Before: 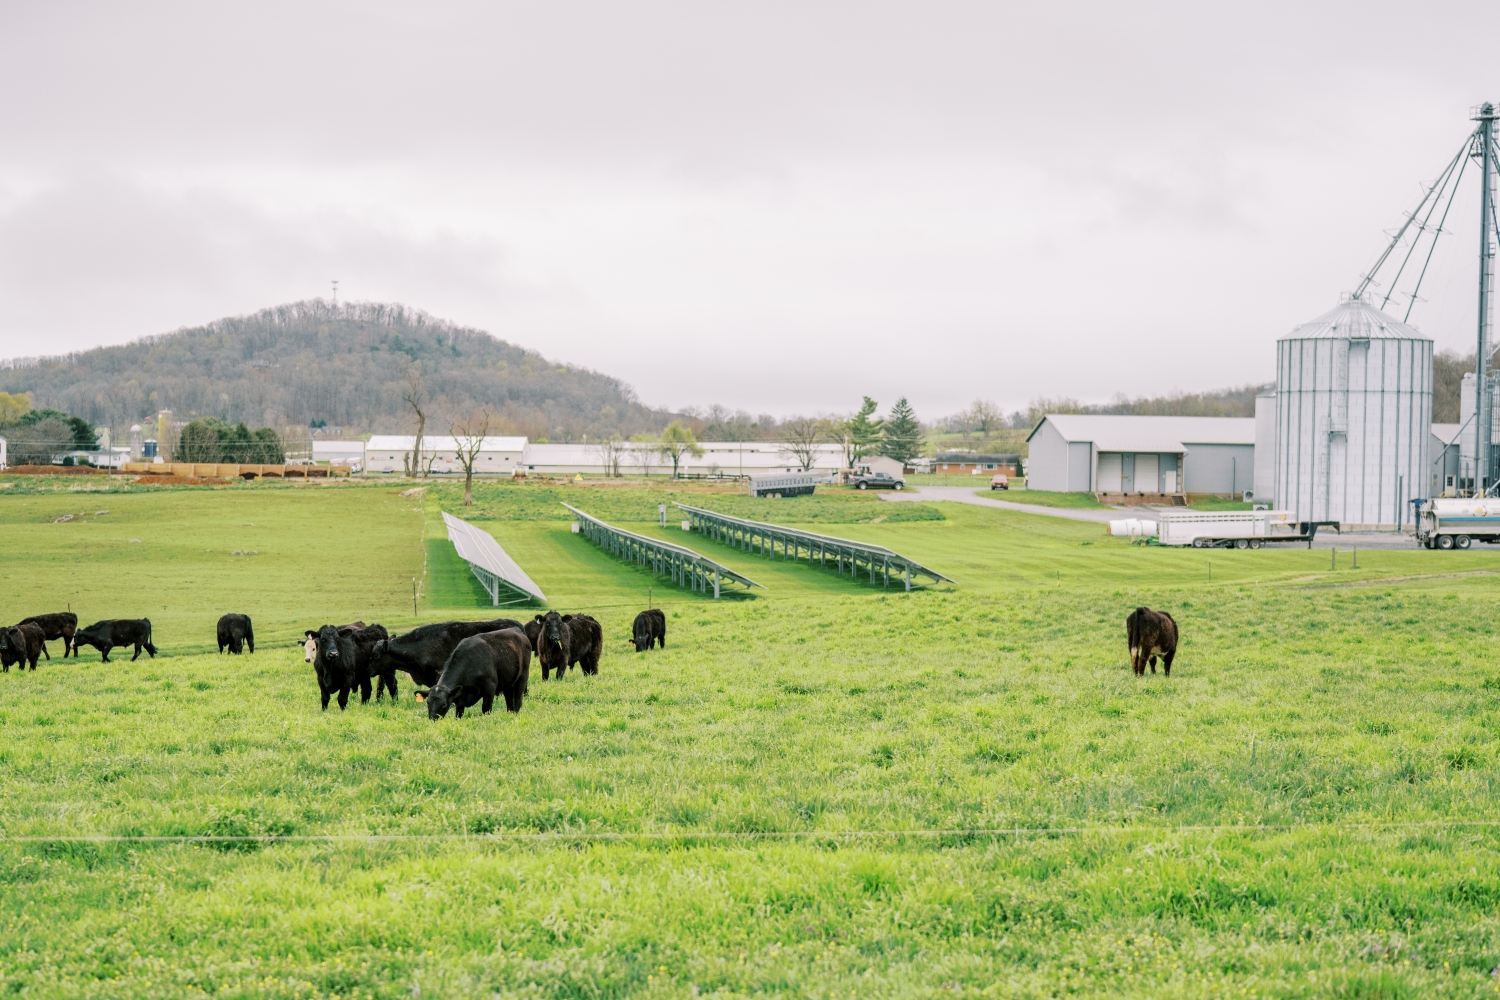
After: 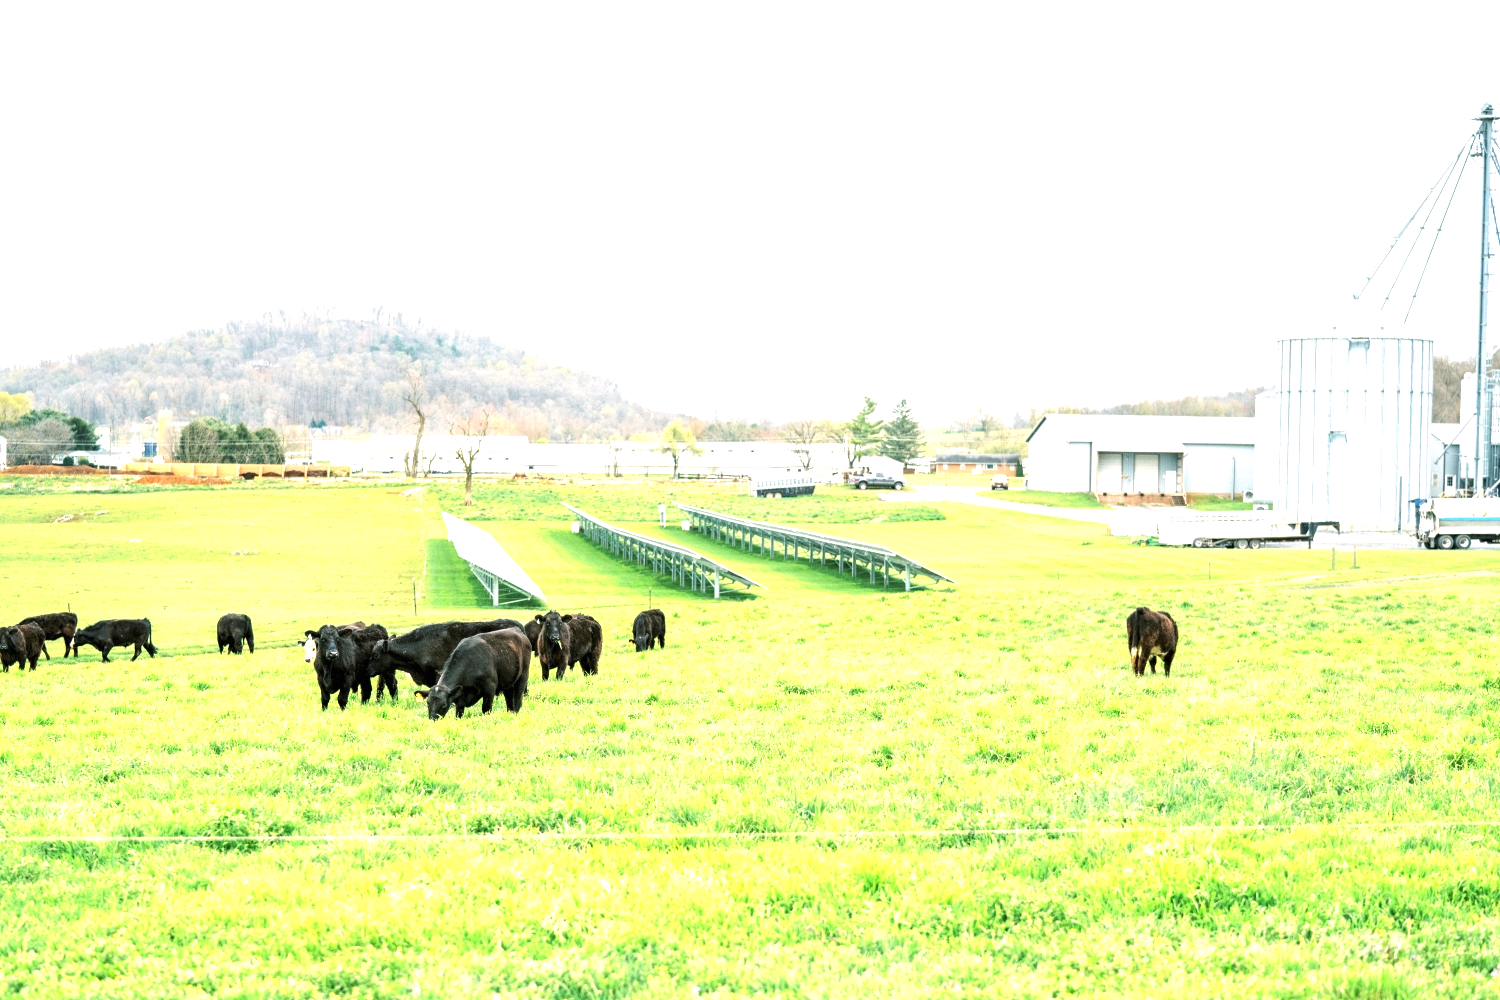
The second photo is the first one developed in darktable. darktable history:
exposure: black level correction 0, exposure 1.408 EV, compensate highlight preservation false
